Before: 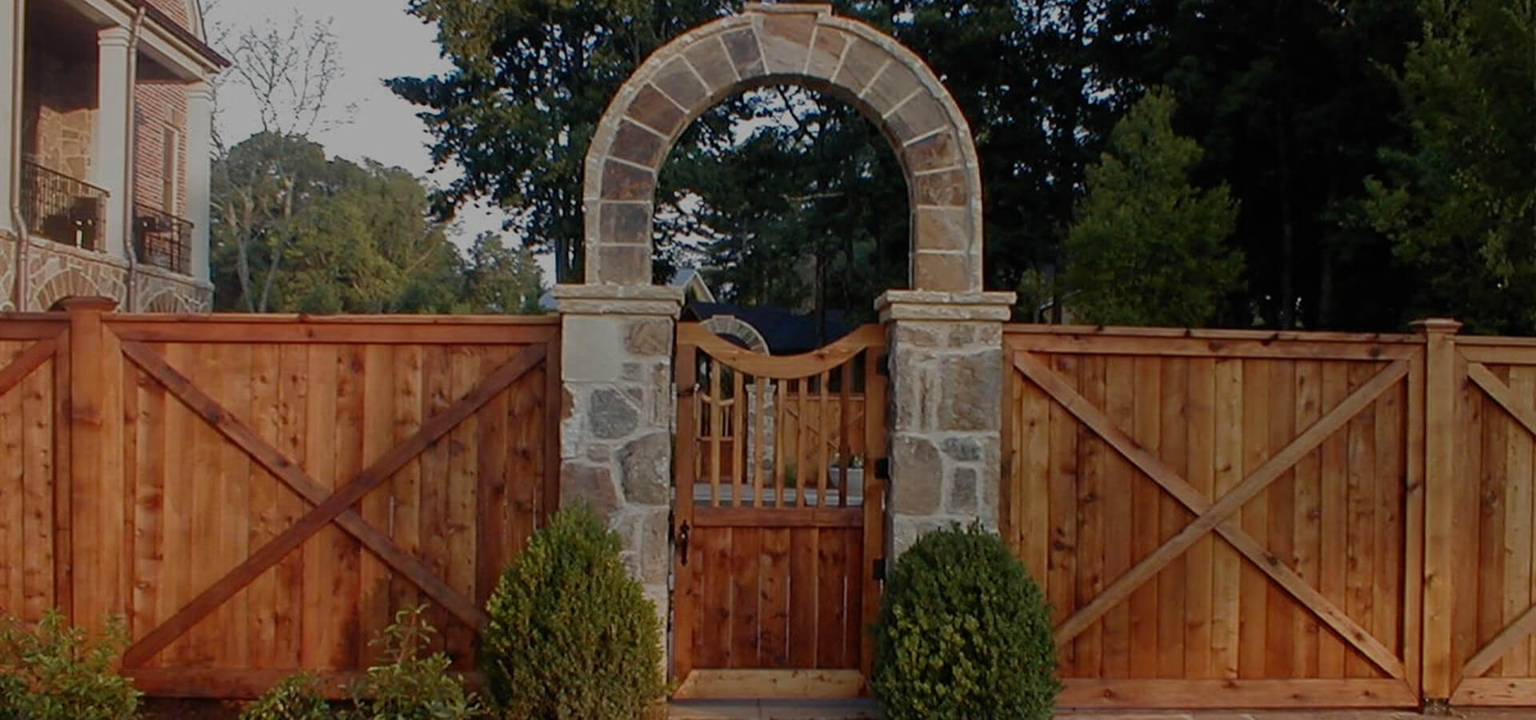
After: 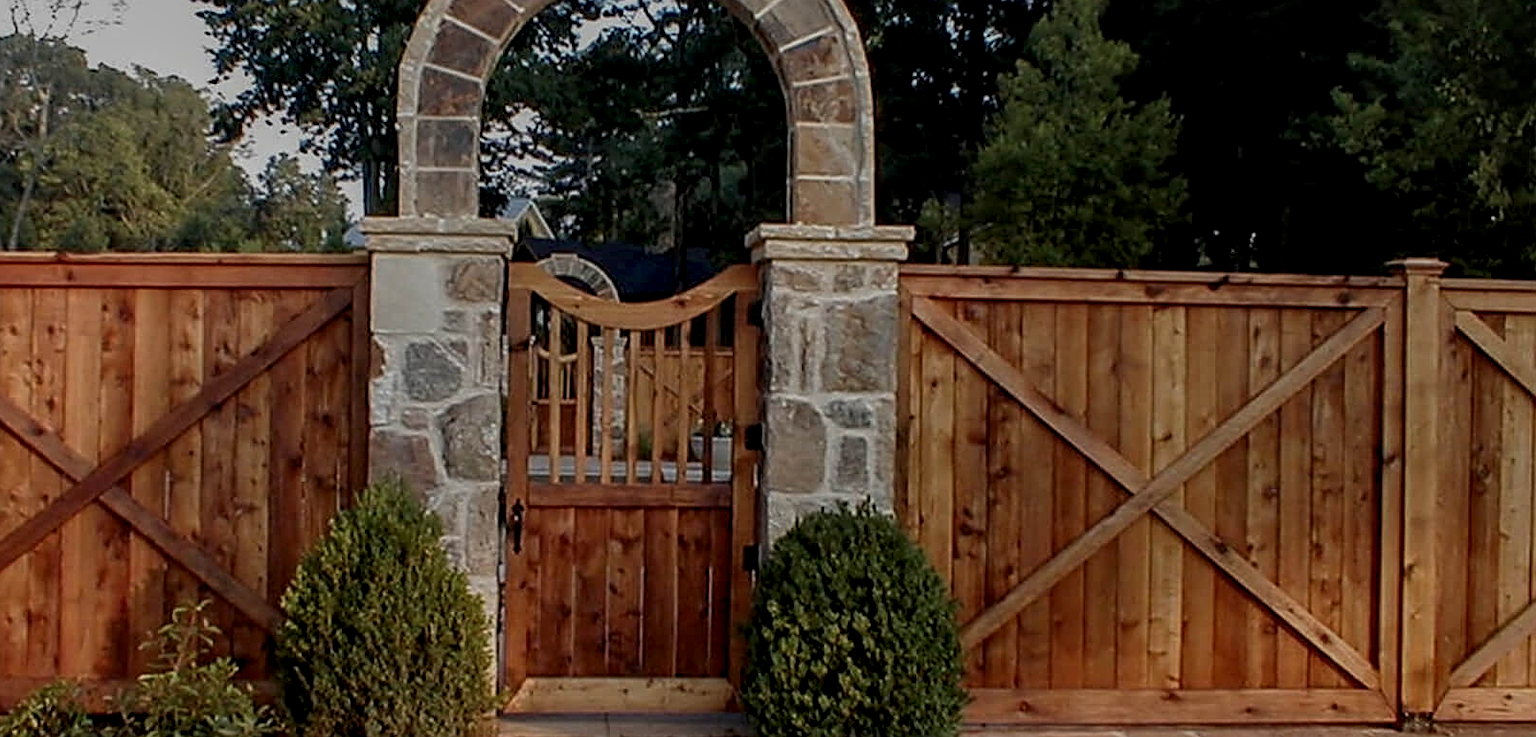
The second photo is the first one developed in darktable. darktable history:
local contrast: highlights 25%, detail 150%
crop: left 16.43%, top 14.389%
sharpen: on, module defaults
